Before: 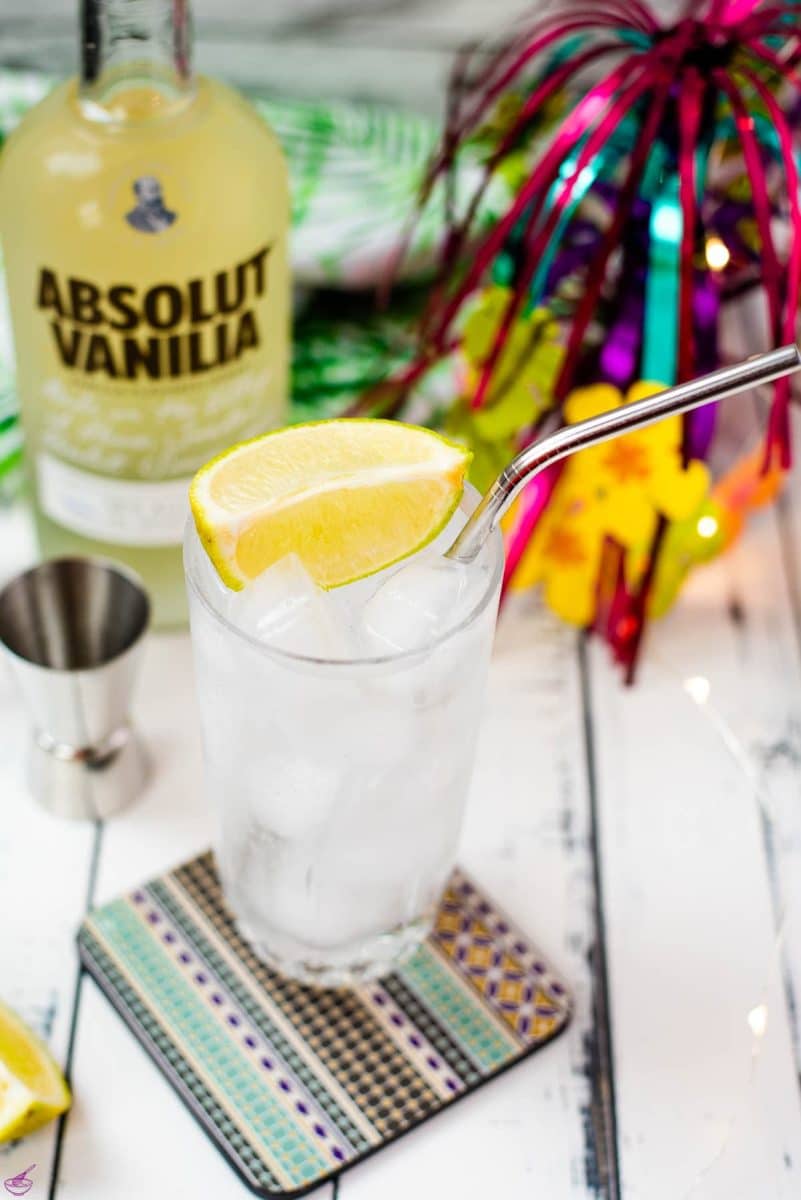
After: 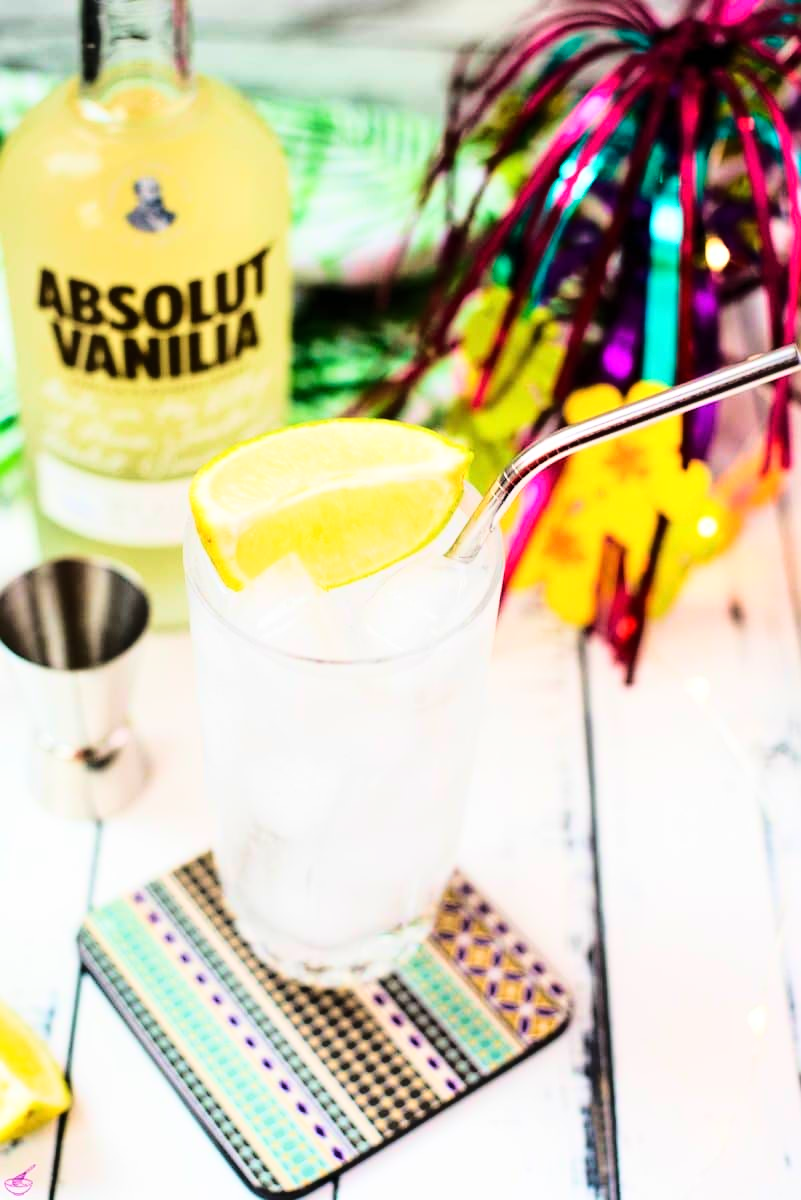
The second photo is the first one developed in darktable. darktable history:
velvia: strength 35.98%
base curve: curves: ch0 [(0, 0) (0.04, 0.03) (0.133, 0.232) (0.448, 0.748) (0.843, 0.968) (1, 1)]
